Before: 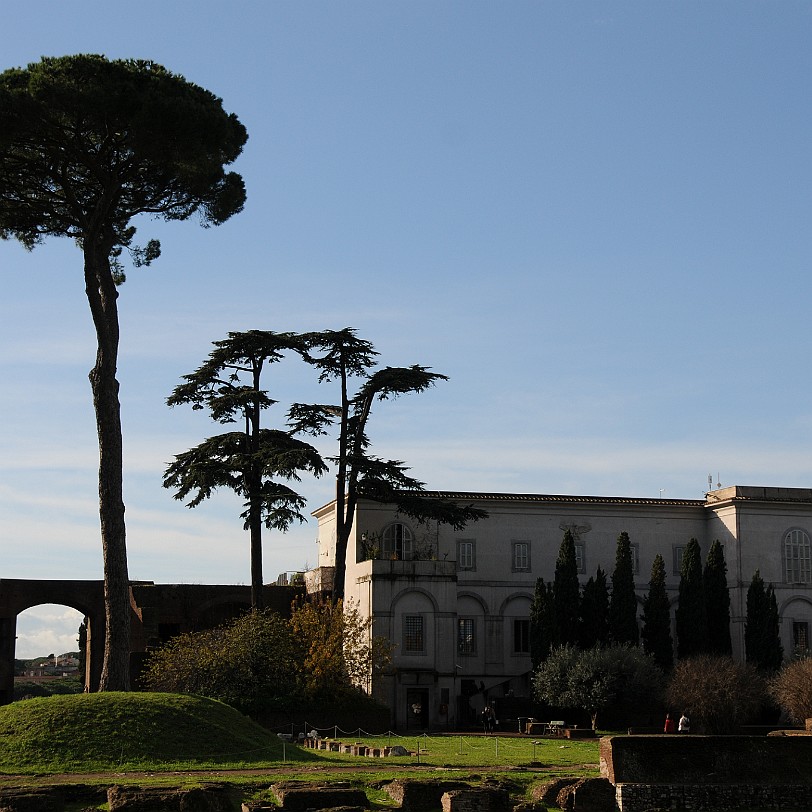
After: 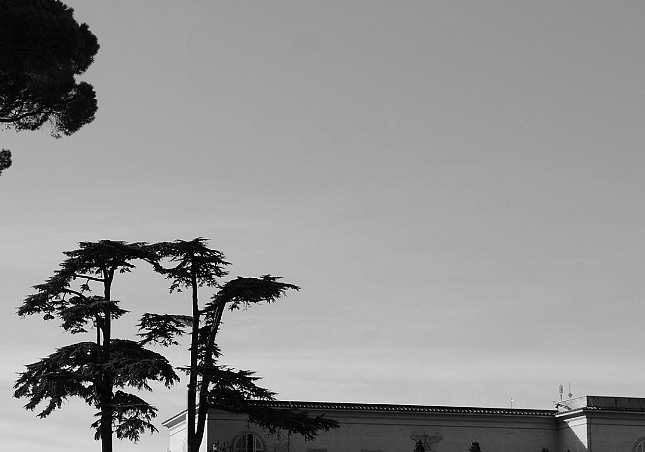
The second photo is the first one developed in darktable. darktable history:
monochrome: size 3.1
crop: left 18.38%, top 11.092%, right 2.134%, bottom 33.217%
tone equalizer: on, module defaults
